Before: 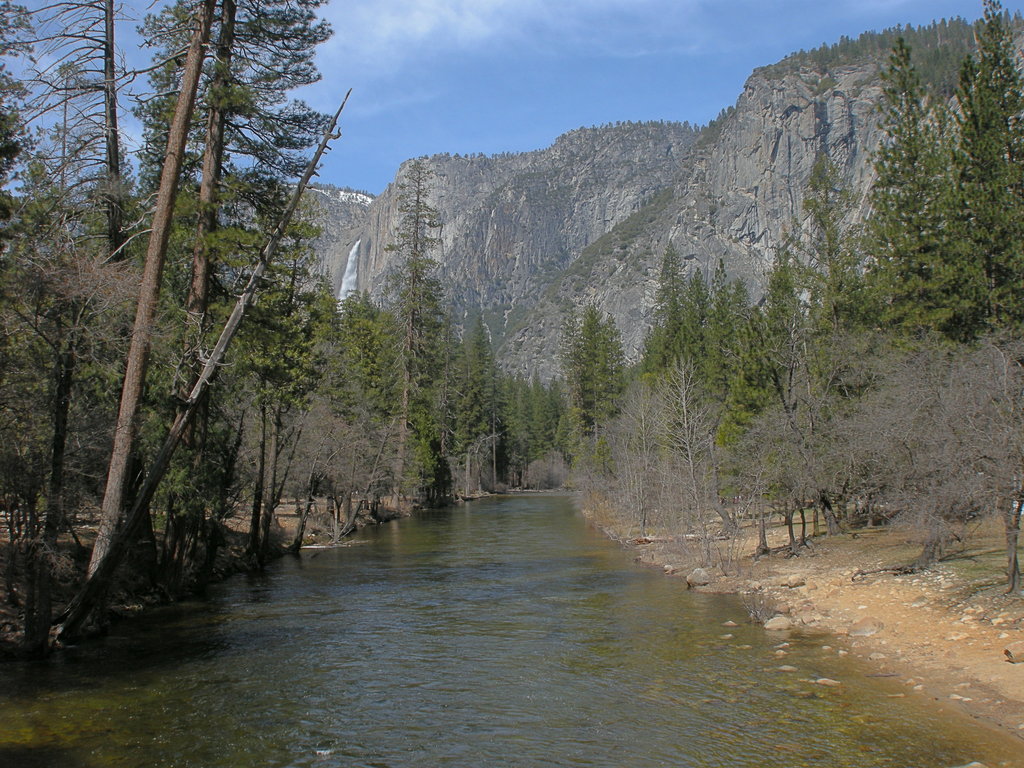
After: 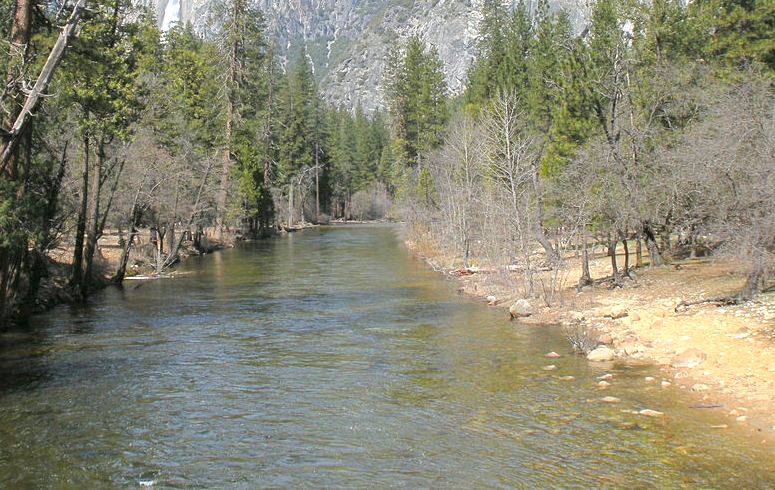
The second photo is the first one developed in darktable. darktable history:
crop and rotate: left 17.299%, top 35.115%, right 7.015%, bottom 1.024%
exposure: black level correction 0, exposure 0.5 EV, compensate exposure bias true, compensate highlight preservation false
